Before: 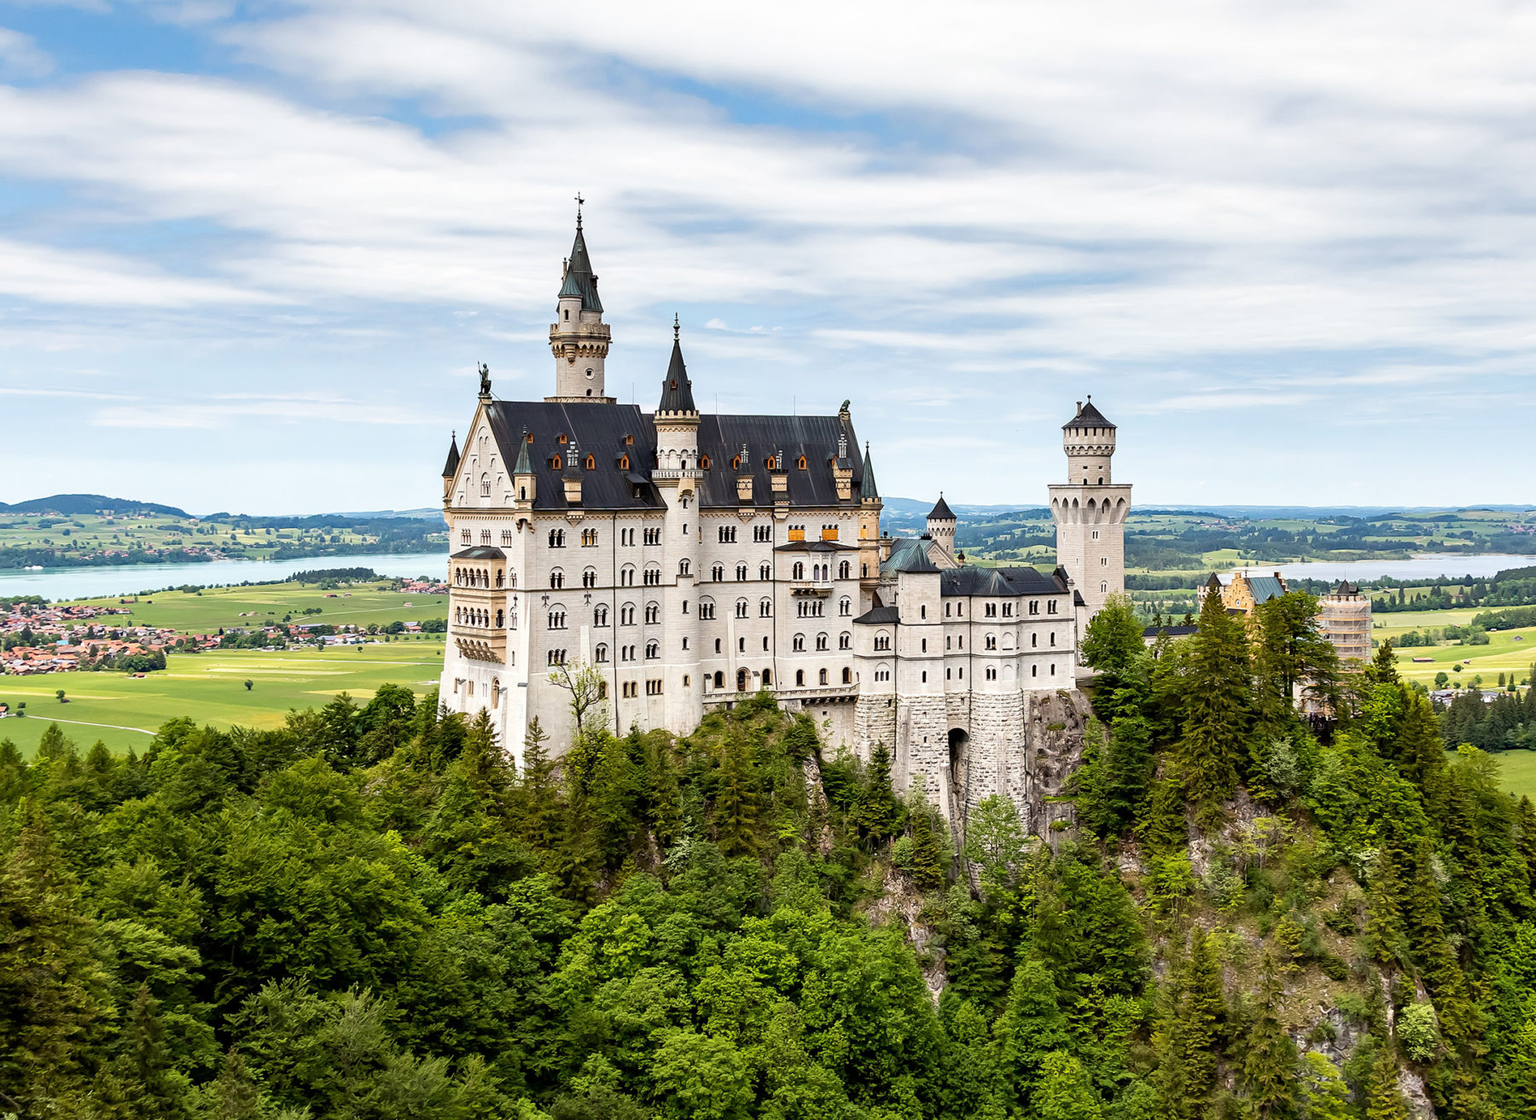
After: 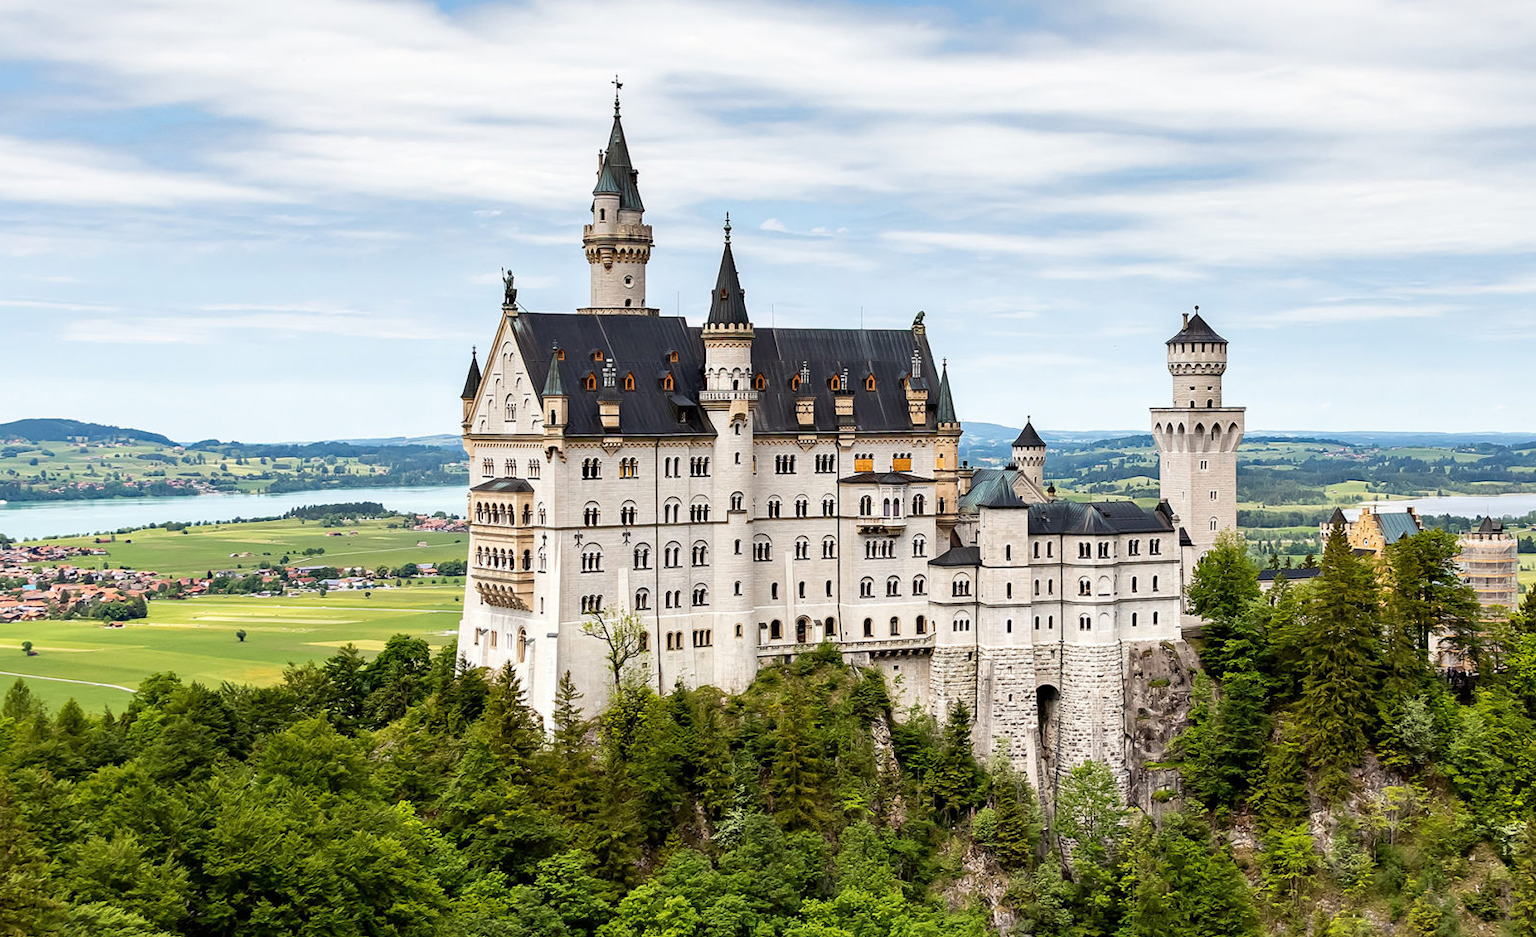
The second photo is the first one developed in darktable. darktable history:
crop and rotate: left 2.425%, top 11.305%, right 9.6%, bottom 15.08%
exposure: compensate highlight preservation false
